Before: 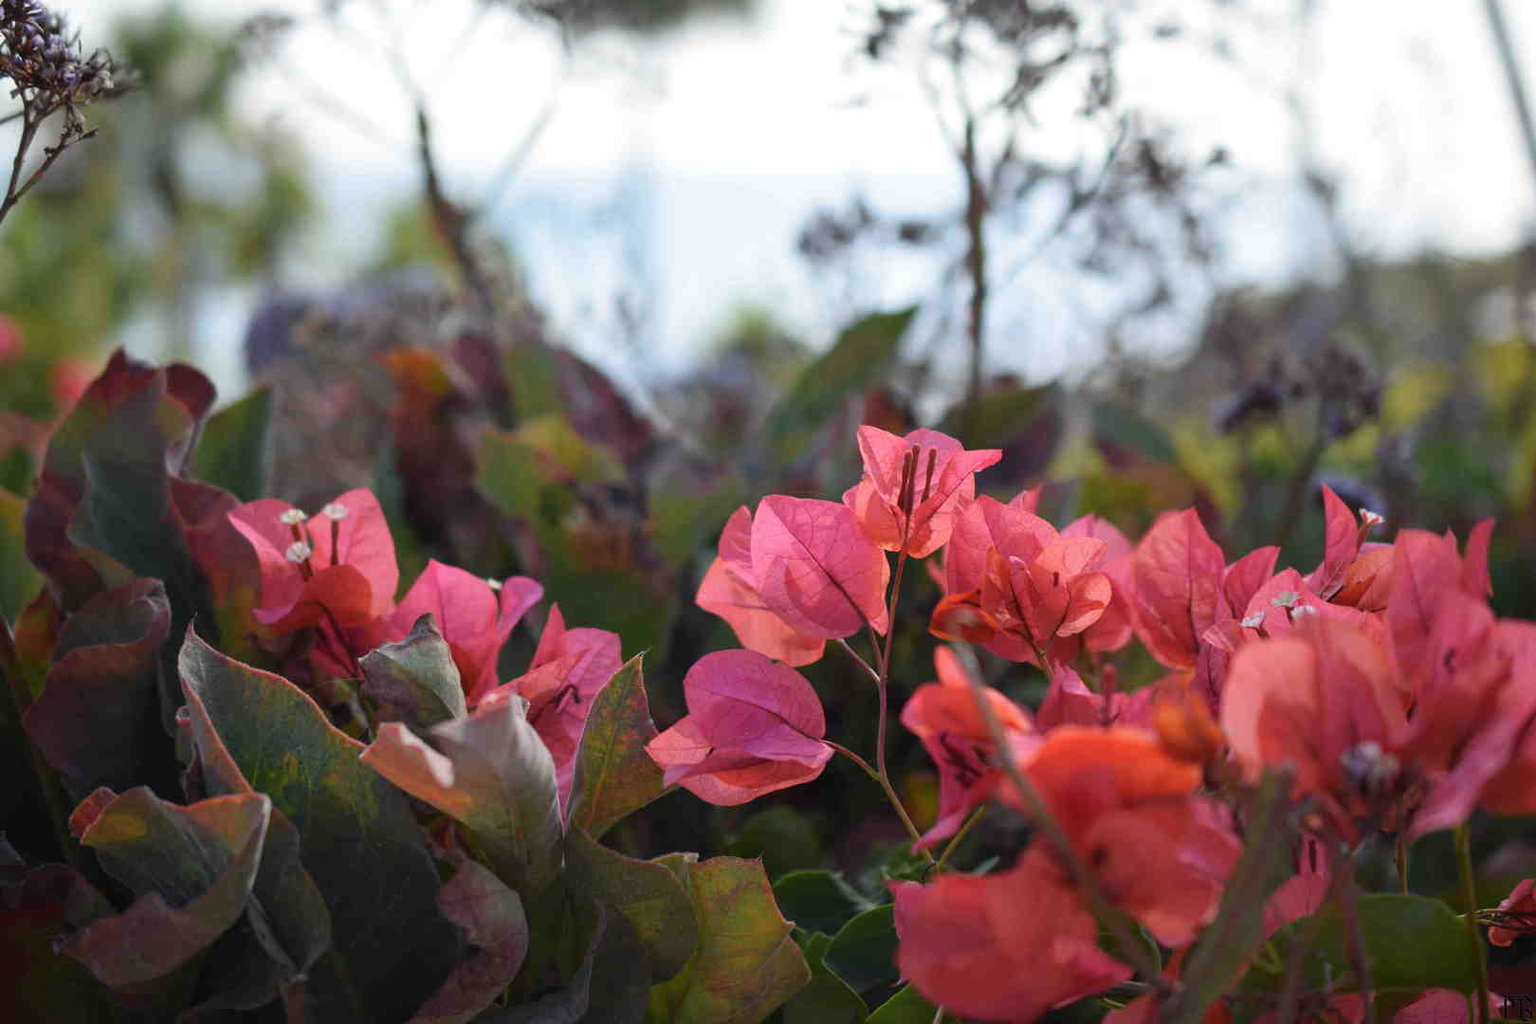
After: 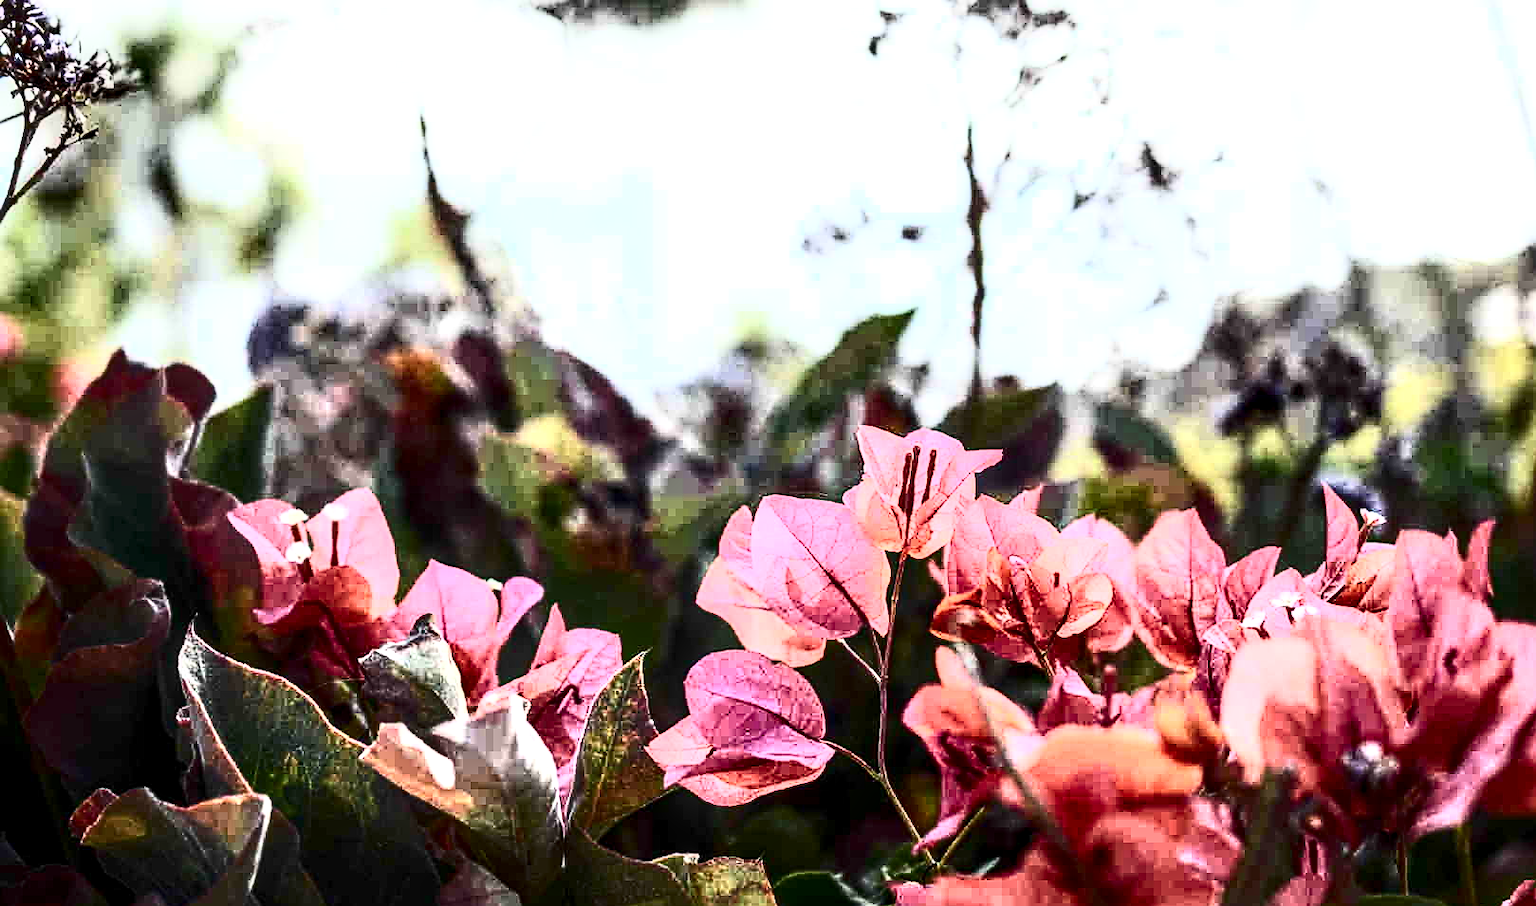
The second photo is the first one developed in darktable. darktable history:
crop and rotate: top 0%, bottom 11.41%
sharpen: amount 0.601
local contrast: detail 160%
contrast brightness saturation: contrast 0.911, brightness 0.191
exposure: black level correction 0, exposure 0.703 EV, compensate highlight preservation false
